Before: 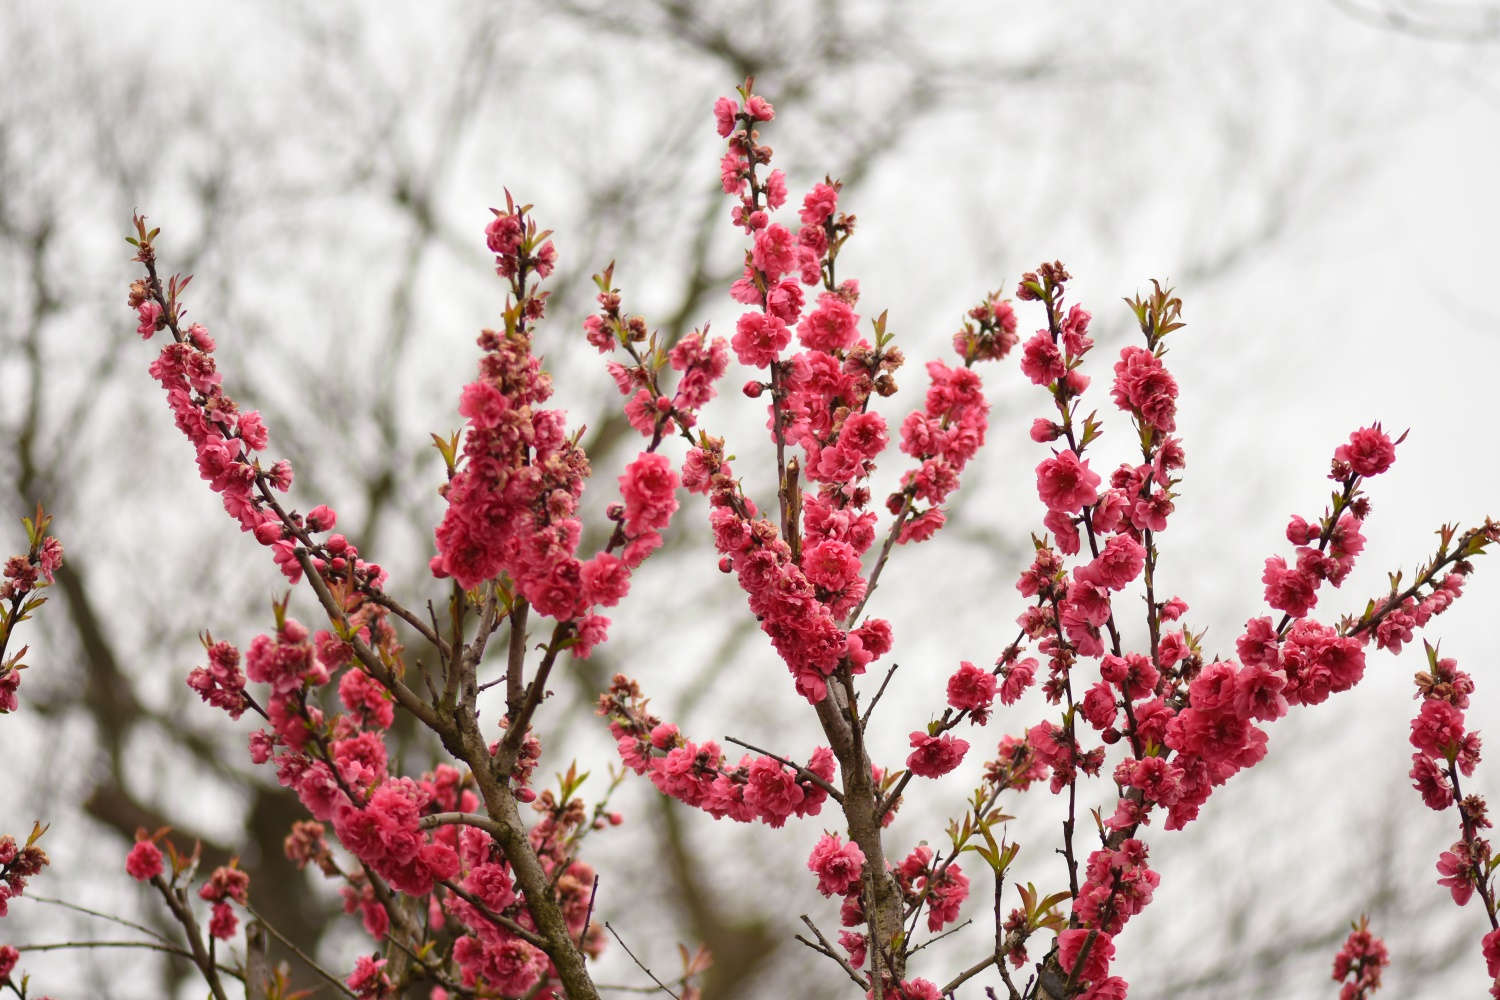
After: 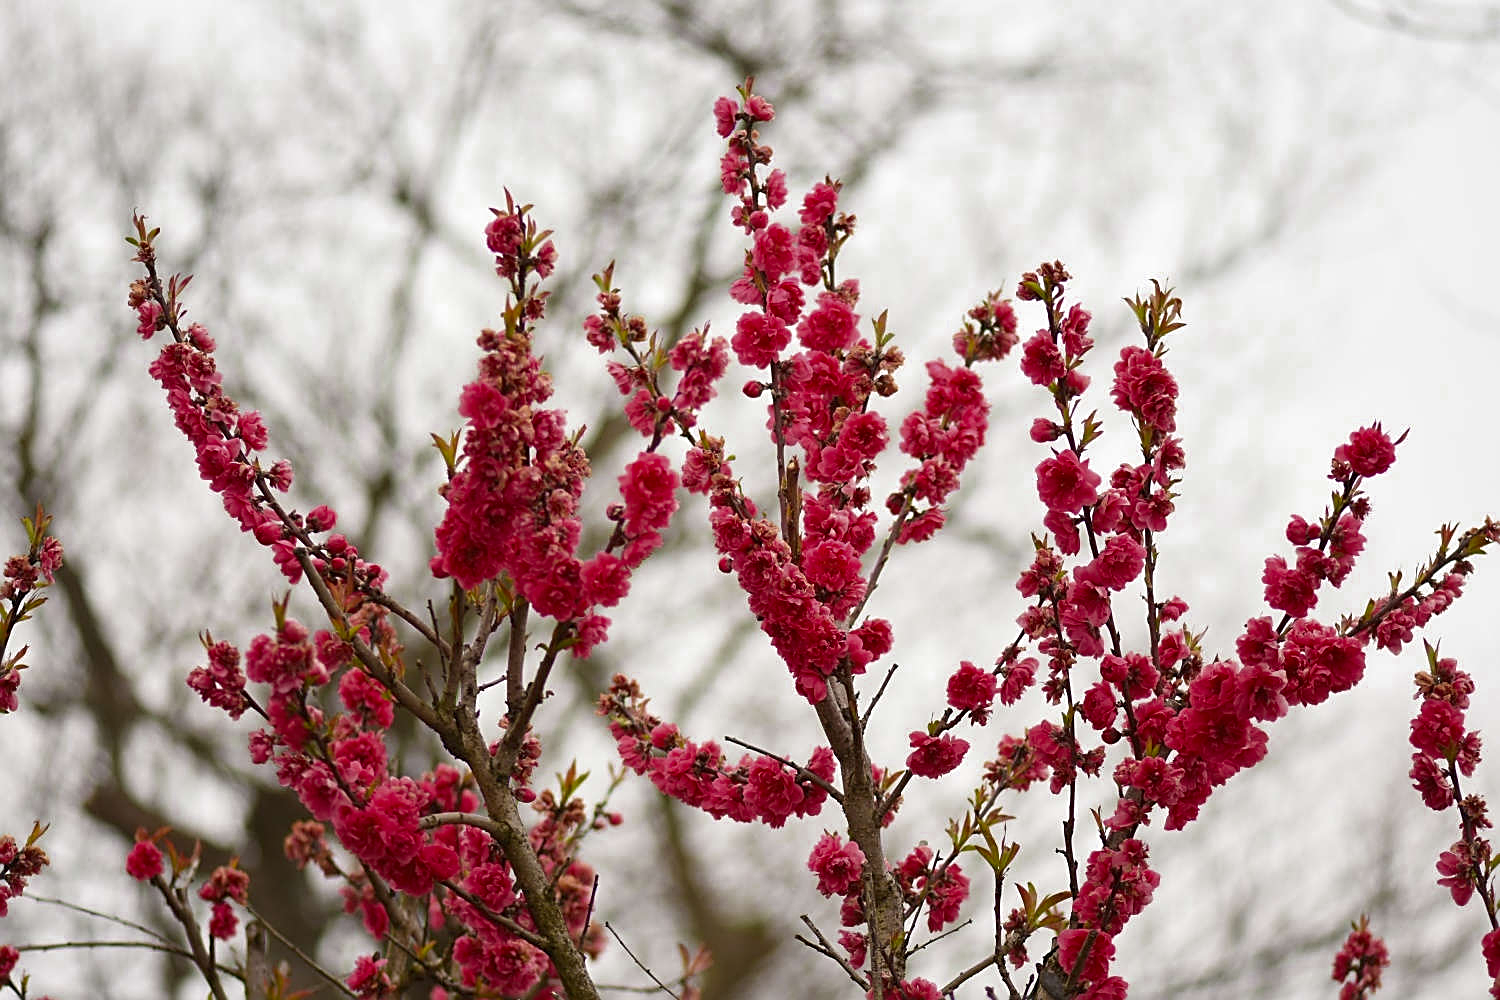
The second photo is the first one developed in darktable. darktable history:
sharpen: amount 0.75
color zones: curves: ch0 [(0.27, 0.396) (0.563, 0.504) (0.75, 0.5) (0.787, 0.307)]
